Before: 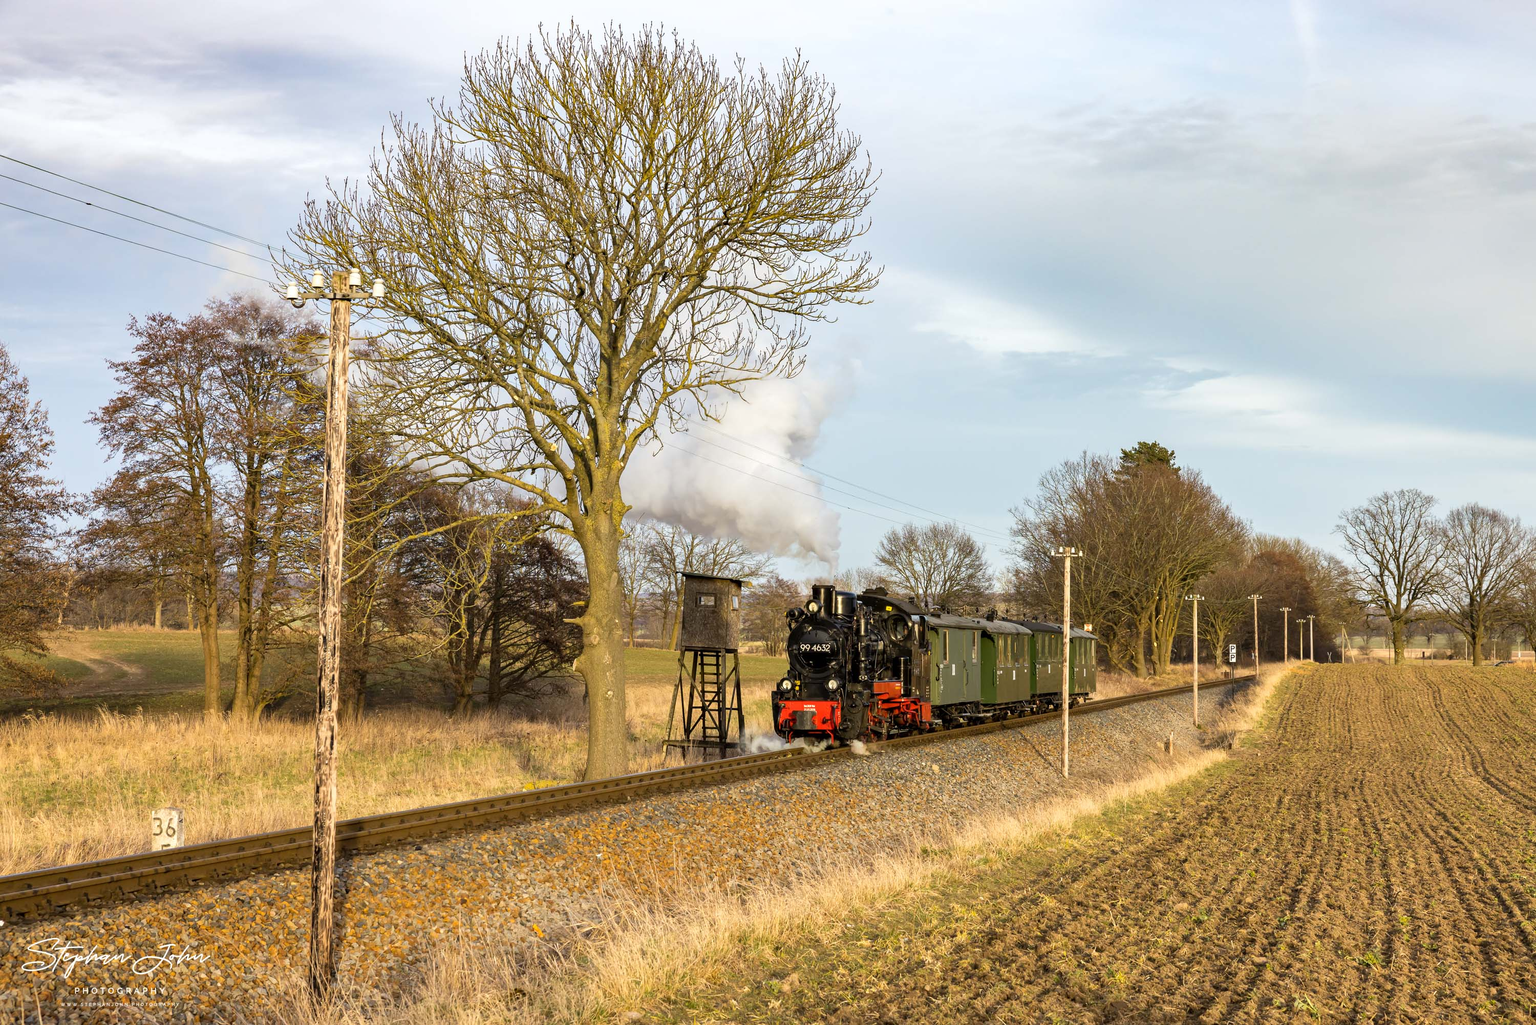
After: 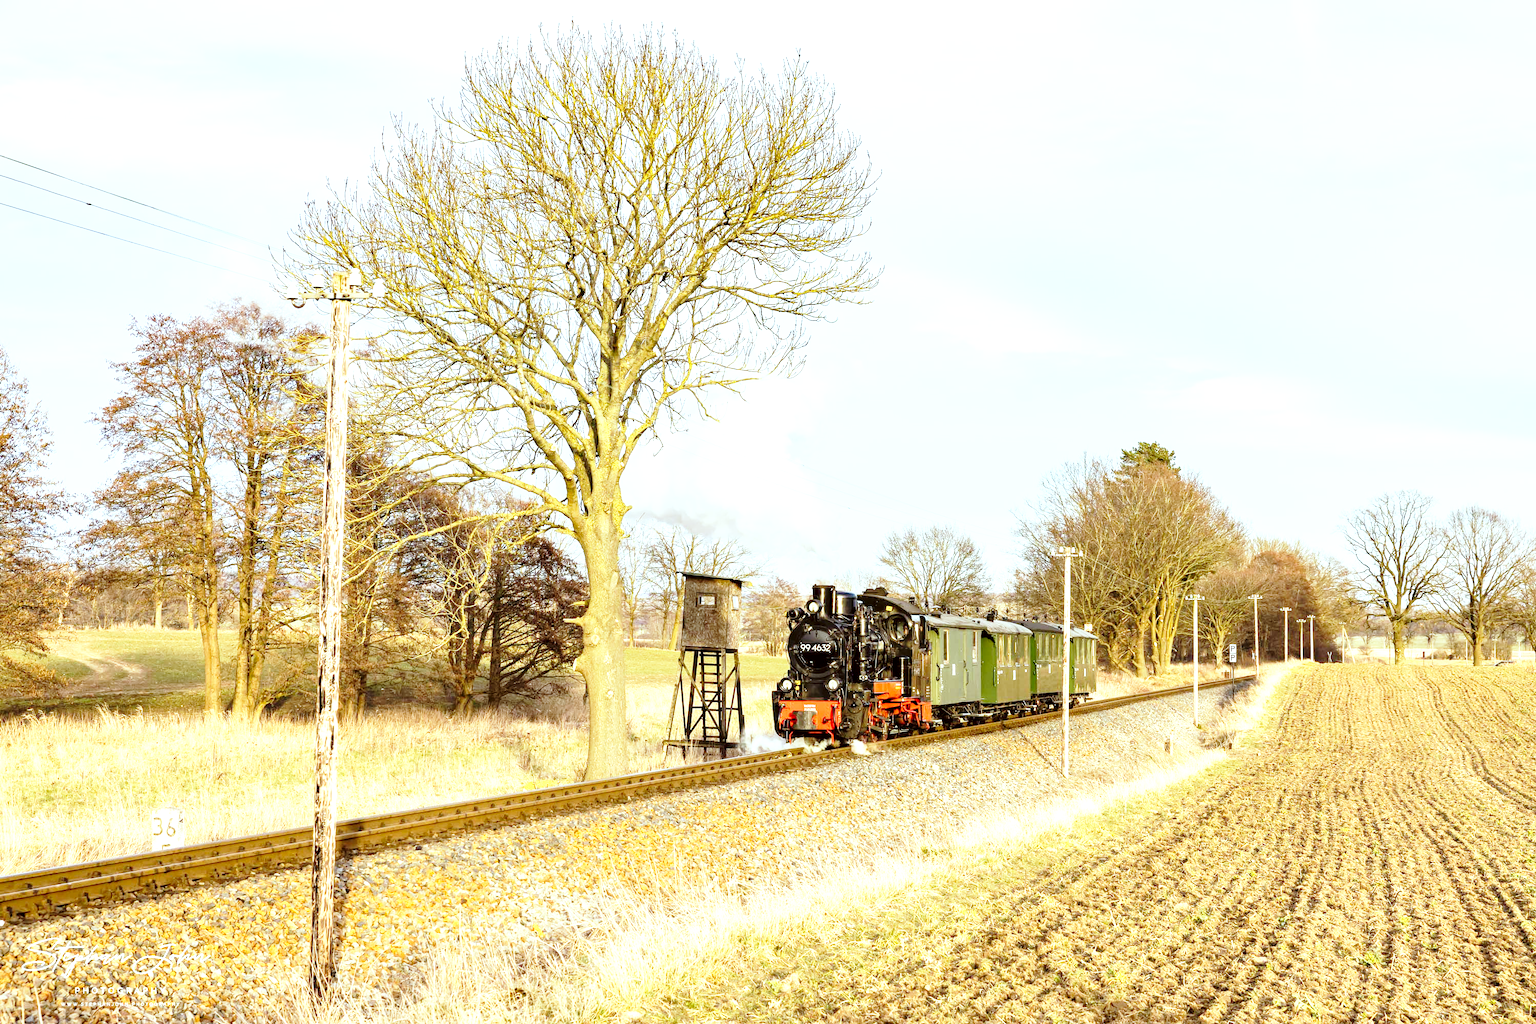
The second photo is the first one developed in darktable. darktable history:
color correction: highlights a* -4.98, highlights b* -3.76, shadows a* 3.83, shadows b* 4.08
base curve: curves: ch0 [(0, 0) (0.028, 0.03) (0.121, 0.232) (0.46, 0.748) (0.859, 0.968) (1, 1)], preserve colors none
local contrast: highlights 100%, shadows 100%, detail 120%, midtone range 0.2
exposure: exposure 1 EV, compensate highlight preservation false
